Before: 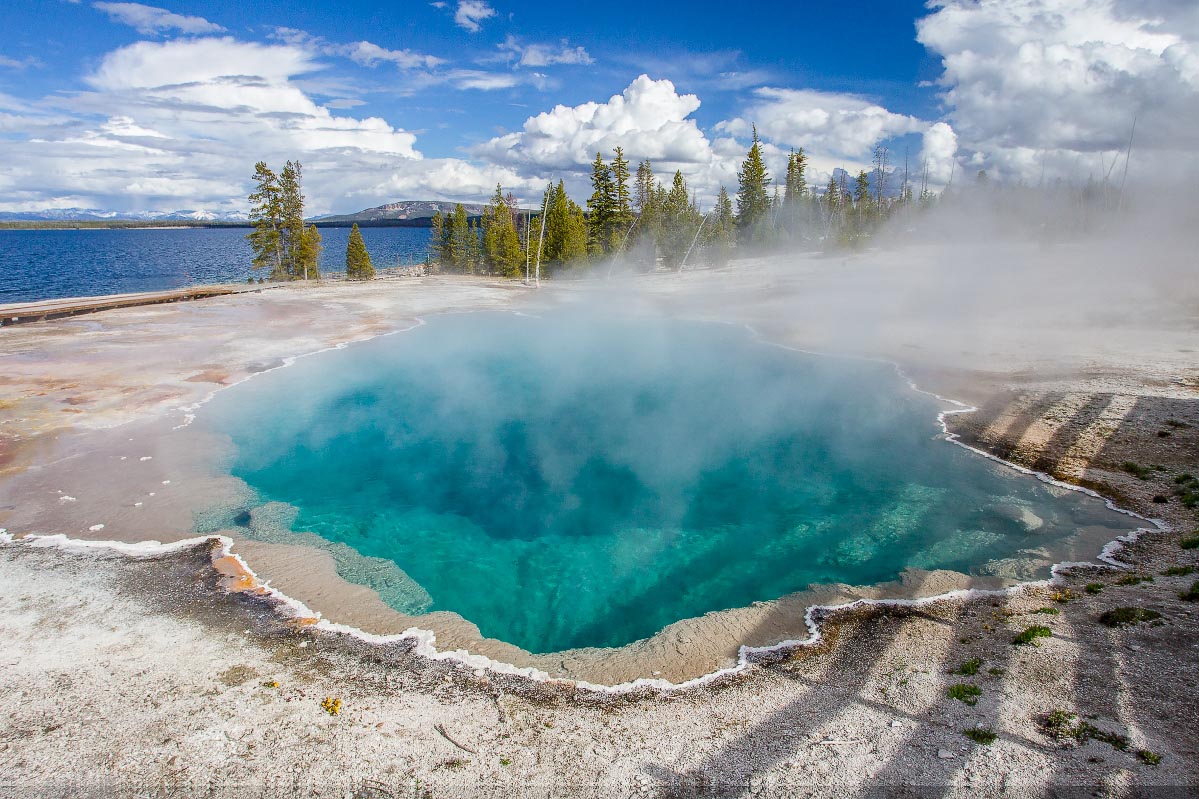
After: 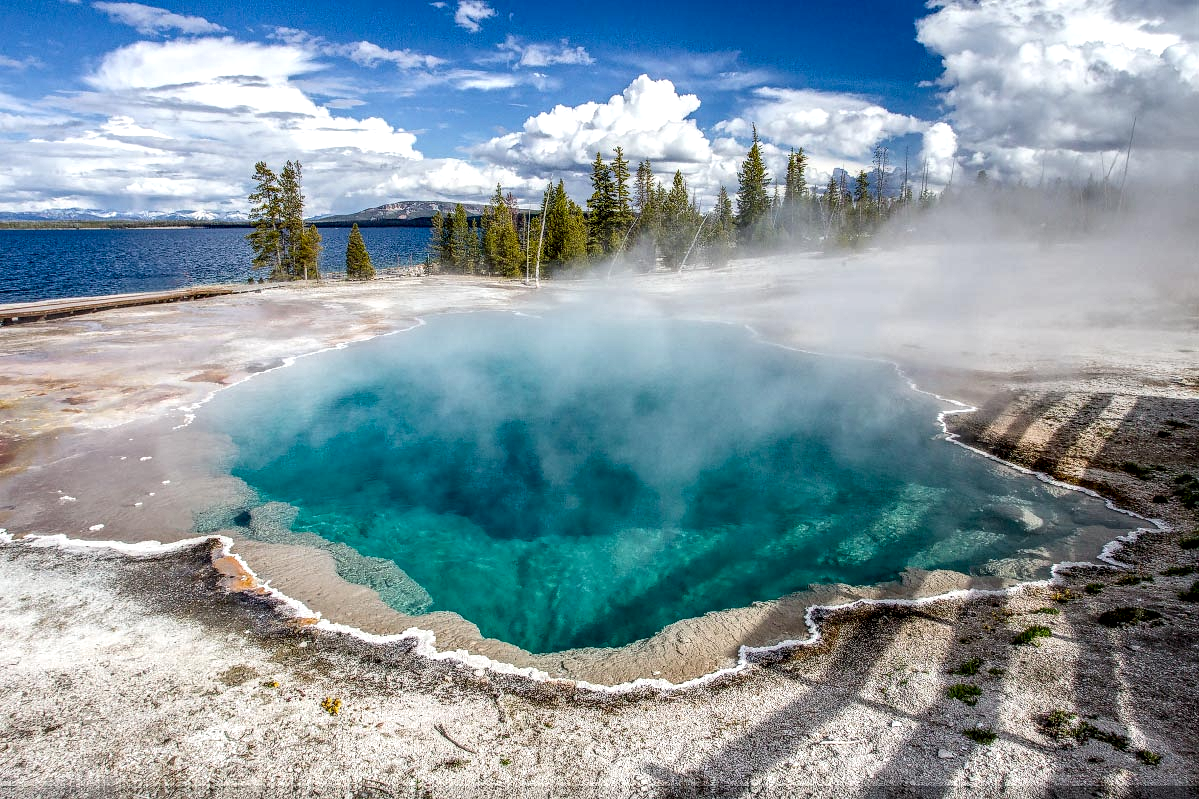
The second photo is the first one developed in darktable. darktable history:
local contrast: highlights 22%, shadows 71%, detail 170%
